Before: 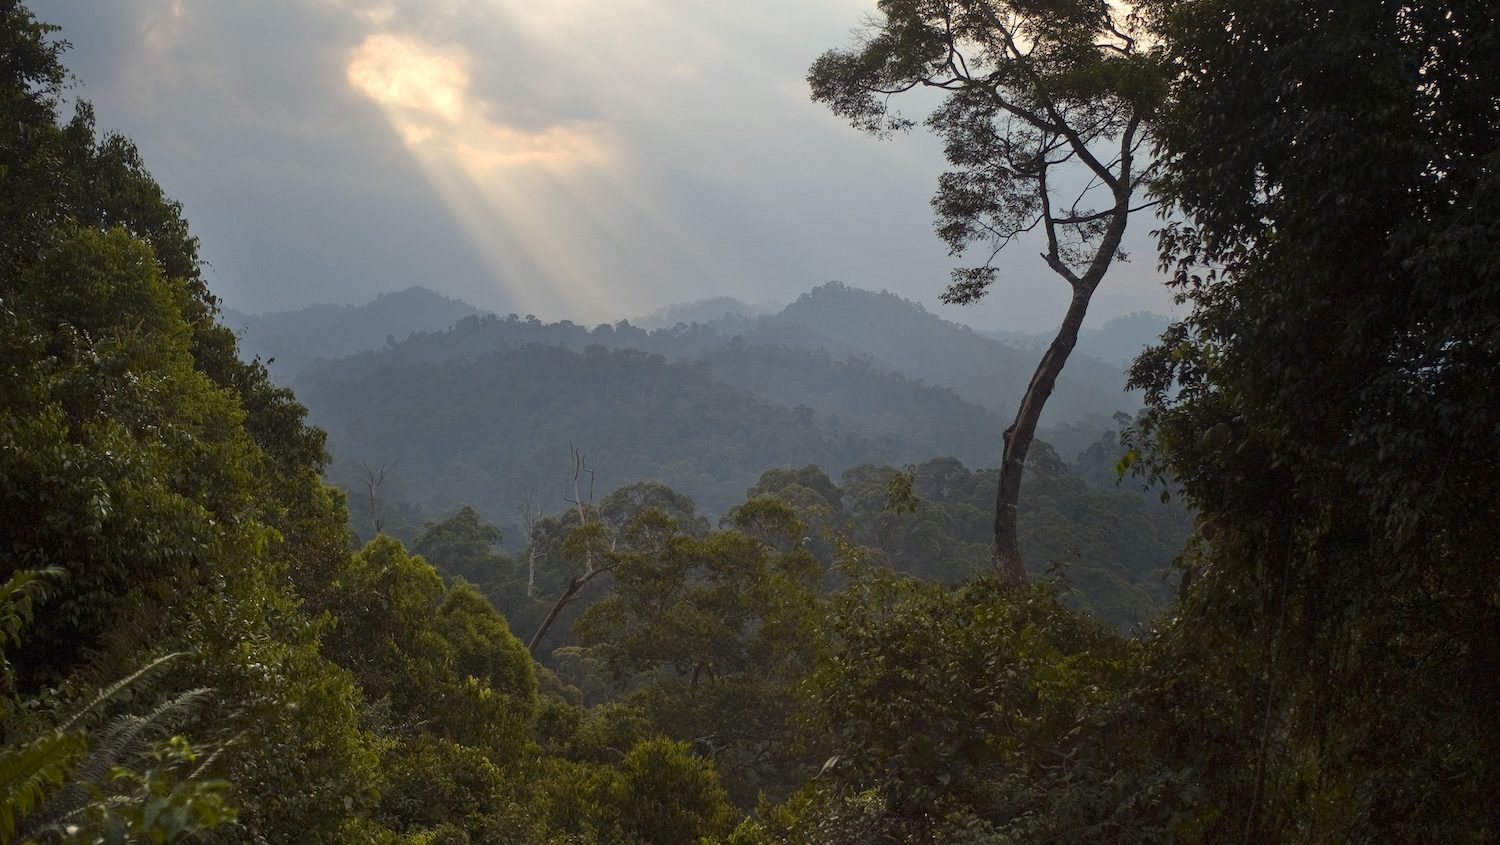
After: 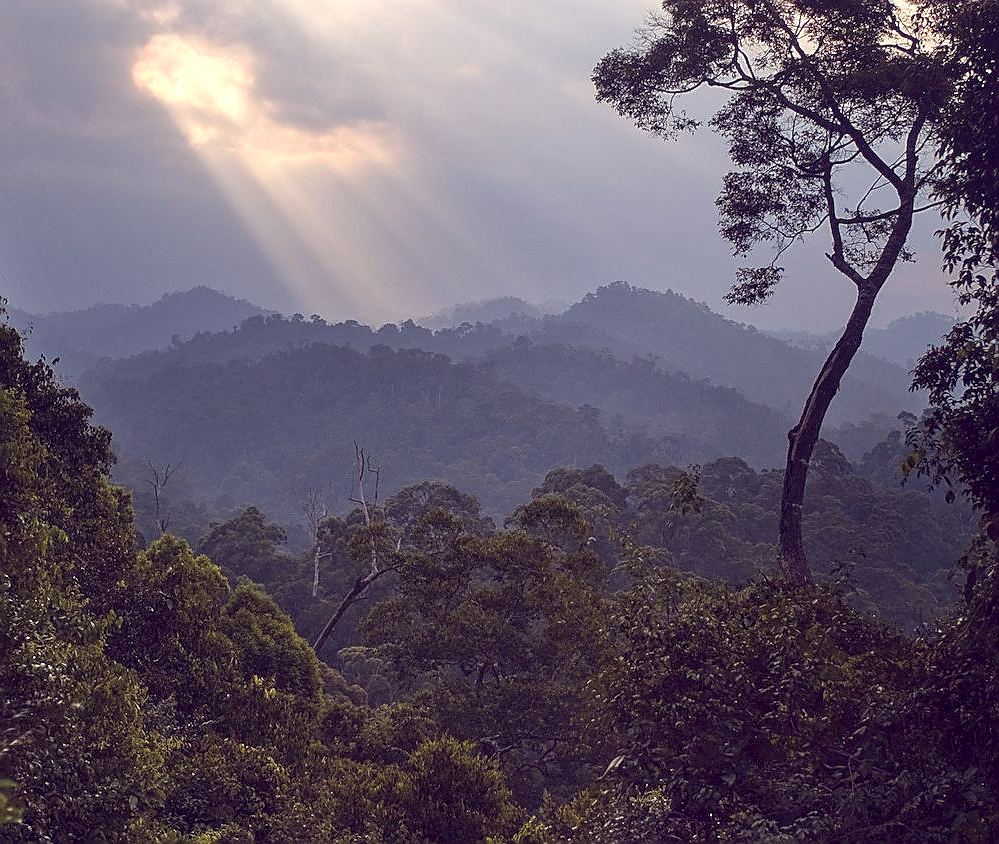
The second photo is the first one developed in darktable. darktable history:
crop and rotate: left 14.436%, right 18.898%
local contrast: on, module defaults
exposure: exposure 0.367 EV, compensate highlight preservation false
color calibration: illuminant as shot in camera, x 0.358, y 0.373, temperature 4628.91 K
graduated density: rotation 5.63°, offset 76.9
color balance: lift [1.001, 0.997, 0.99, 1.01], gamma [1.007, 1, 0.975, 1.025], gain [1, 1.065, 1.052, 0.935], contrast 13.25%
sharpen: radius 1.4, amount 1.25, threshold 0.7
